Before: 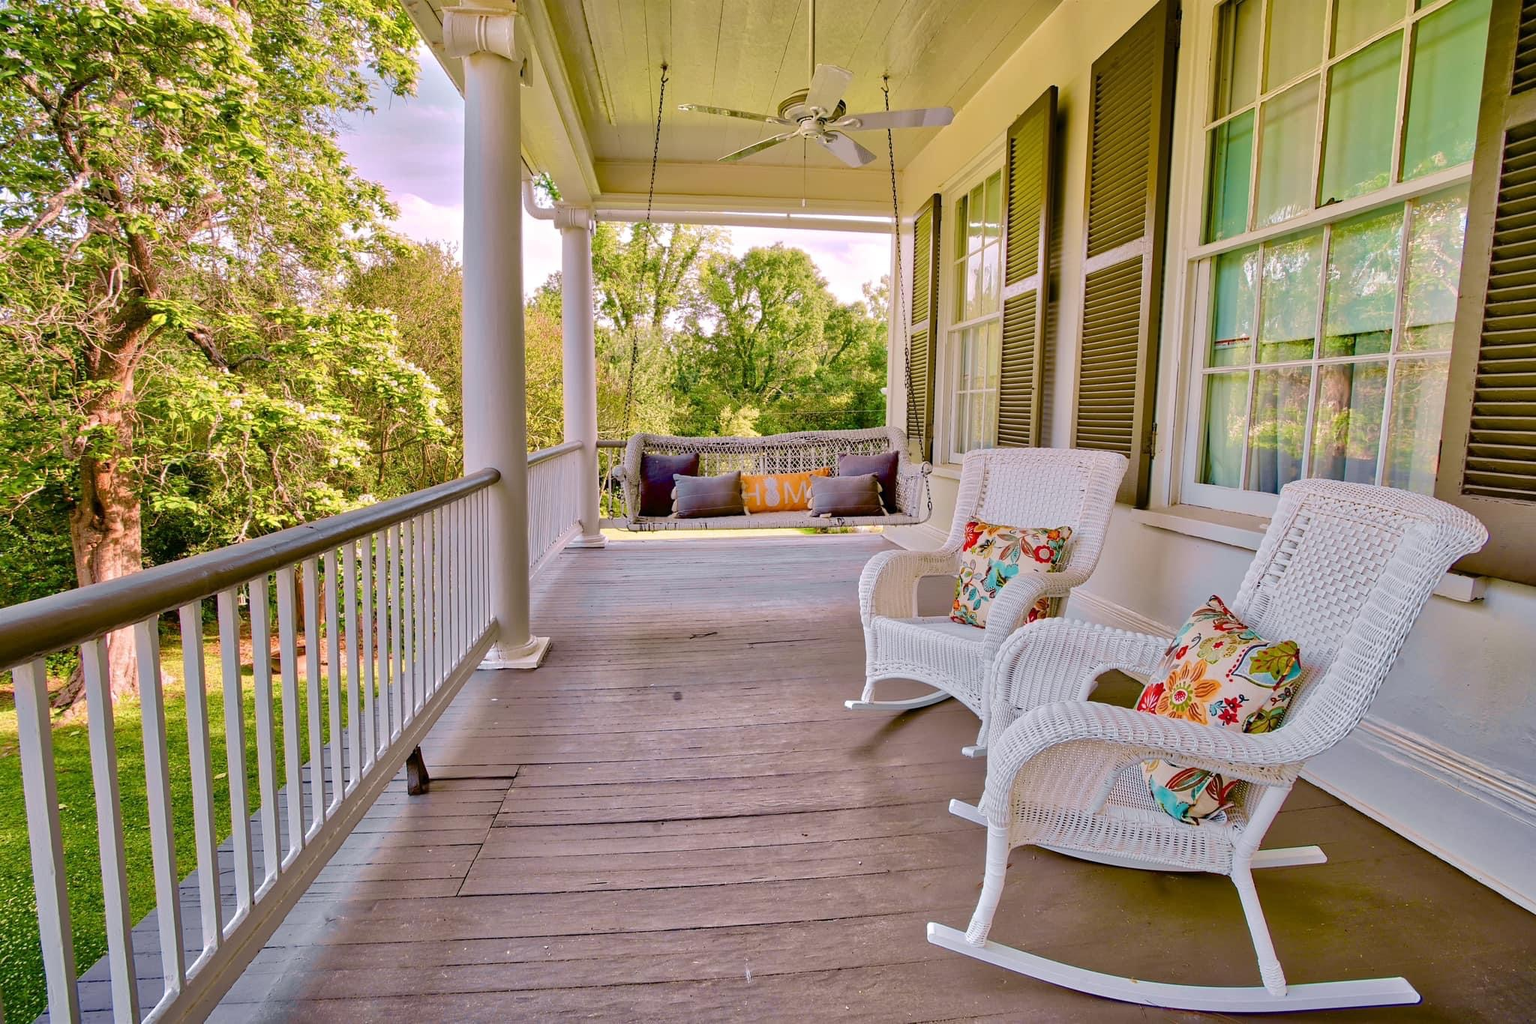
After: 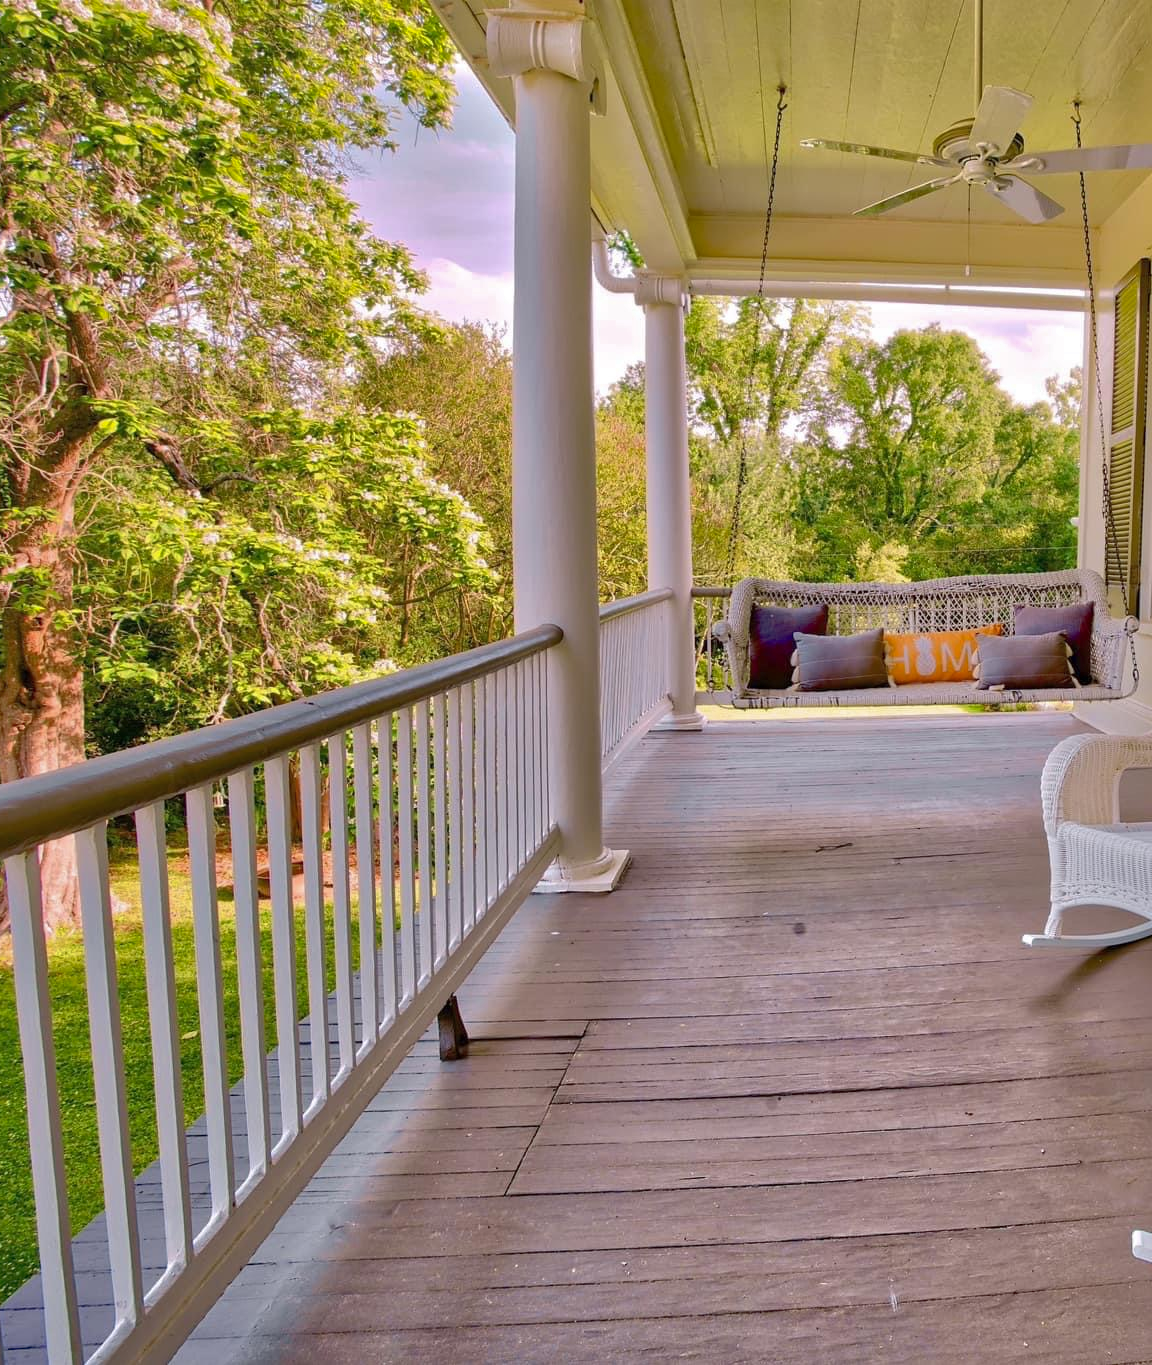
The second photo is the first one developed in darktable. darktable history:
vibrance: vibrance 15%
shadows and highlights: on, module defaults
crop: left 5.114%, right 38.589%
